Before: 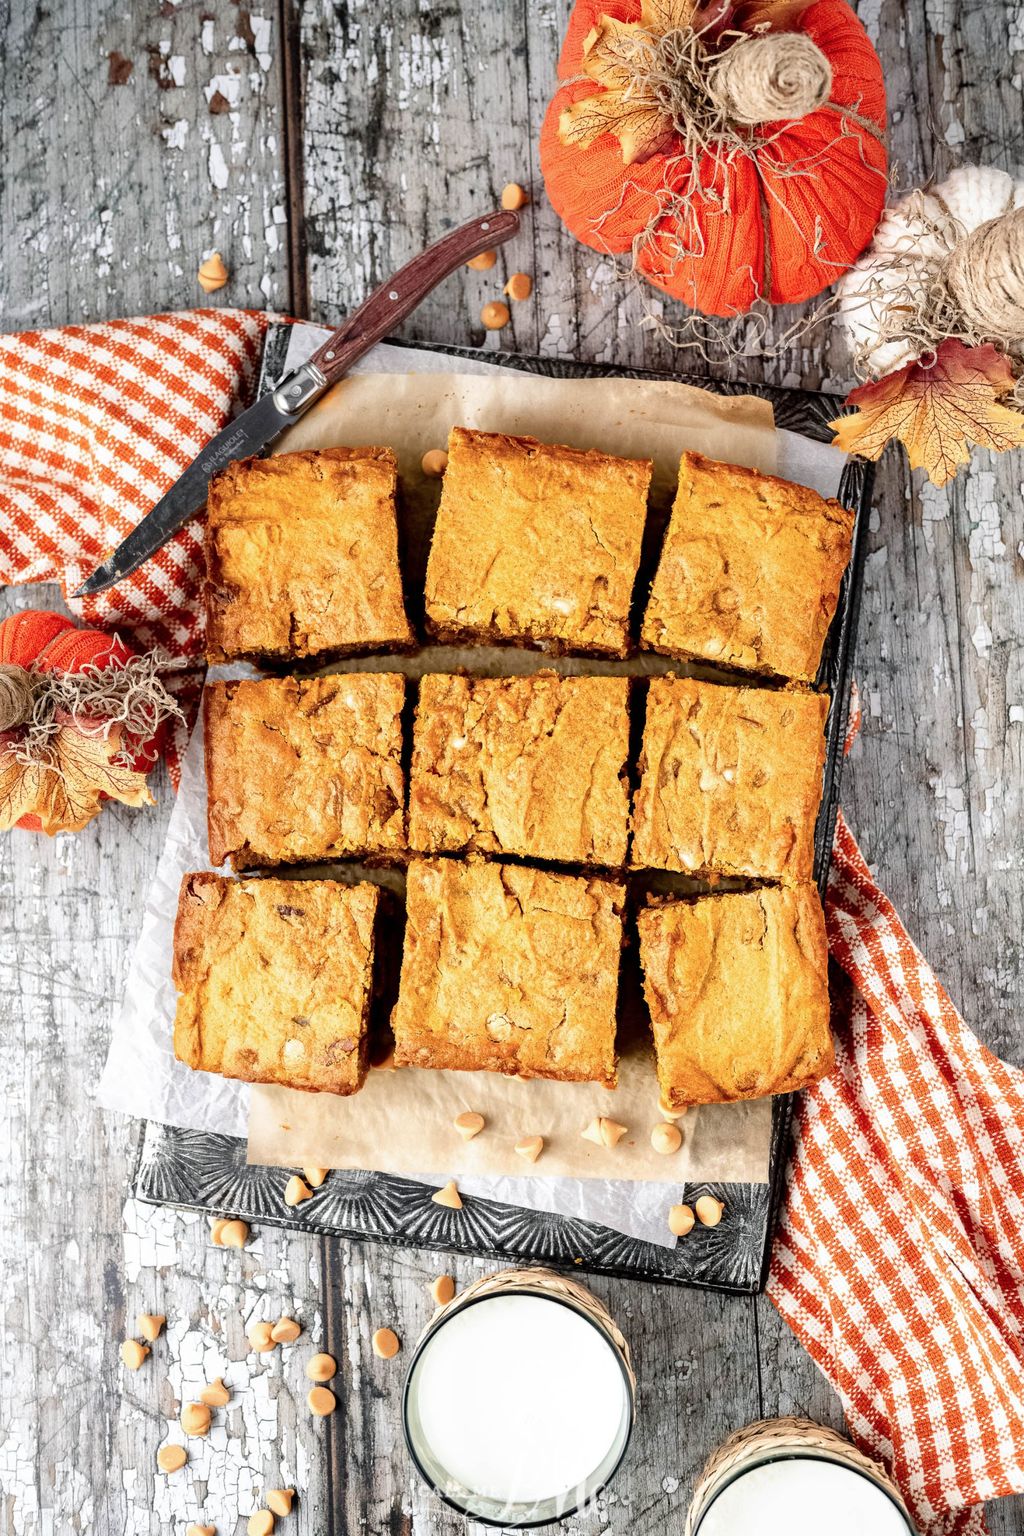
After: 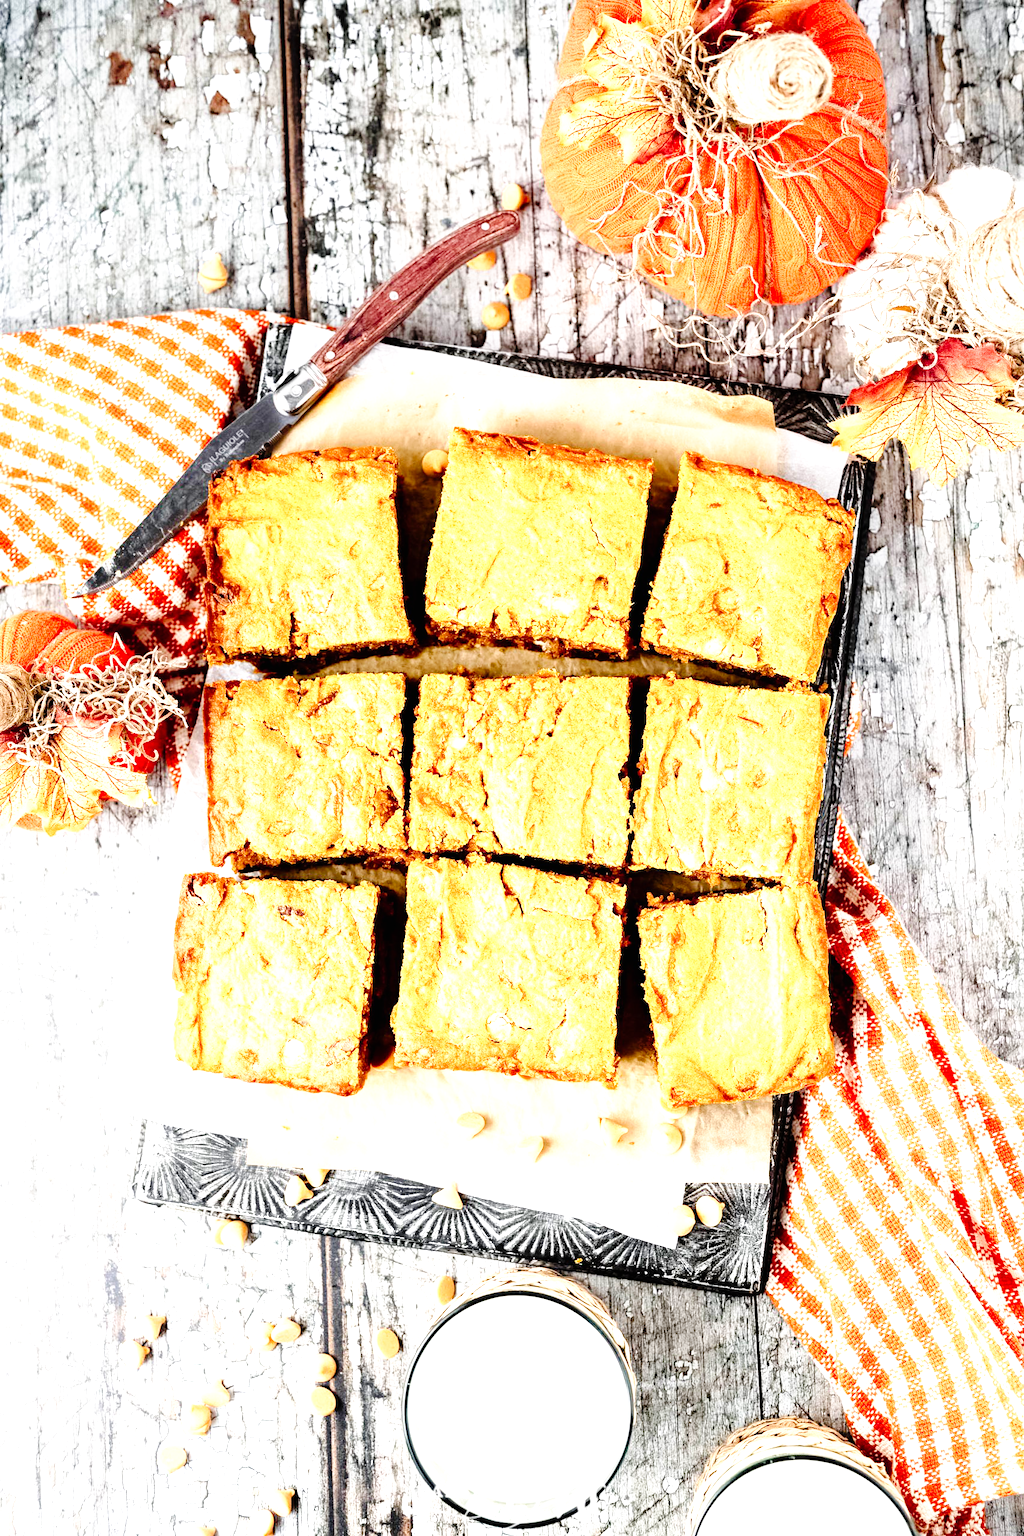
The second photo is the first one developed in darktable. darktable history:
exposure: black level correction 0, exposure 1.198 EV, compensate exposure bias true, compensate highlight preservation false
tone curve: curves: ch0 [(0, 0) (0.003, 0.003) (0.011, 0.005) (0.025, 0.008) (0.044, 0.012) (0.069, 0.02) (0.1, 0.031) (0.136, 0.047) (0.177, 0.088) (0.224, 0.141) (0.277, 0.222) (0.335, 0.32) (0.399, 0.422) (0.468, 0.523) (0.543, 0.623) (0.623, 0.716) (0.709, 0.796) (0.801, 0.88) (0.898, 0.958) (1, 1)], preserve colors none
